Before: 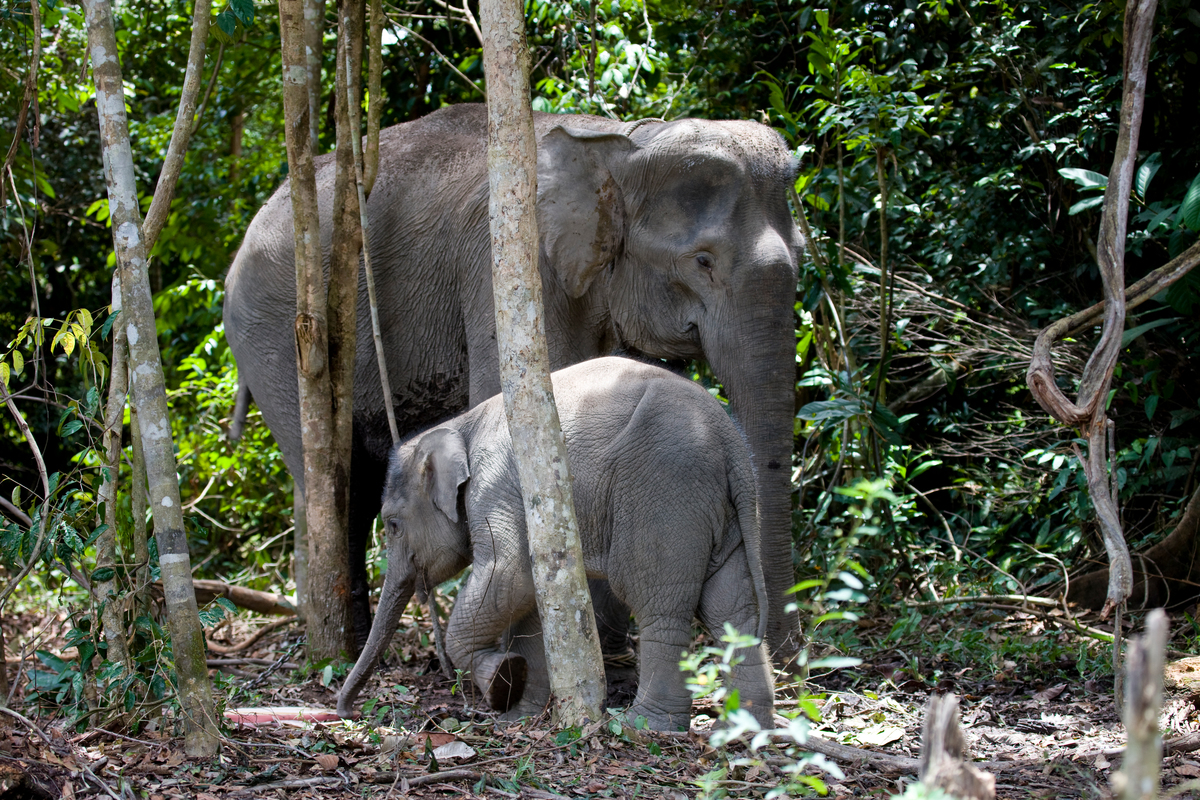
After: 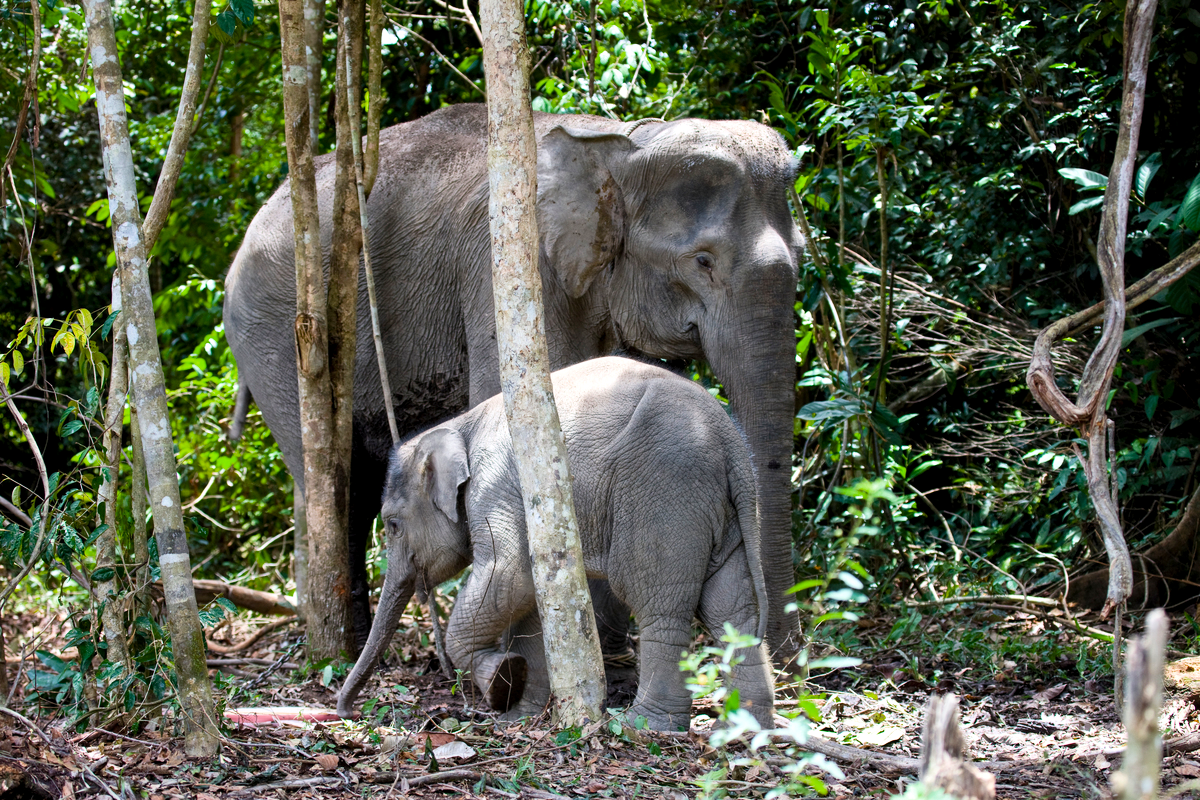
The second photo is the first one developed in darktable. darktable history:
color zones: curves: ch0 [(0, 0.444) (0.143, 0.442) (0.286, 0.441) (0.429, 0.441) (0.571, 0.441) (0.714, 0.441) (0.857, 0.442) (1, 0.444)]
contrast brightness saturation: contrast 0.204, brightness 0.16, saturation 0.221
local contrast: highlights 105%, shadows 100%, detail 119%, midtone range 0.2
